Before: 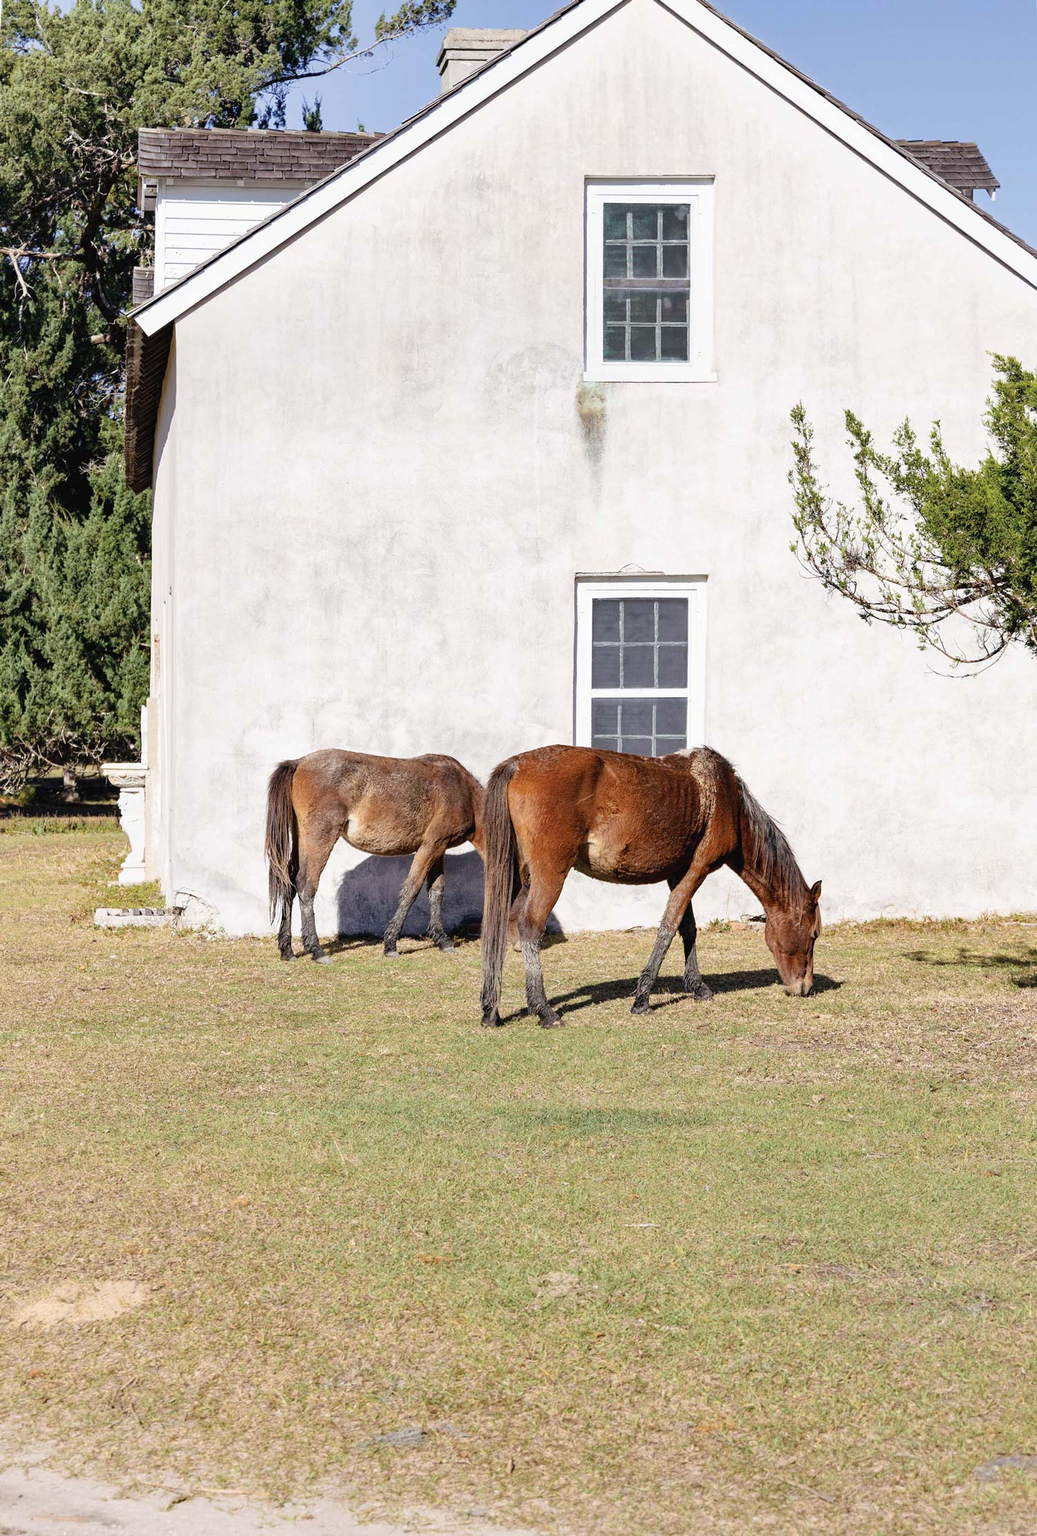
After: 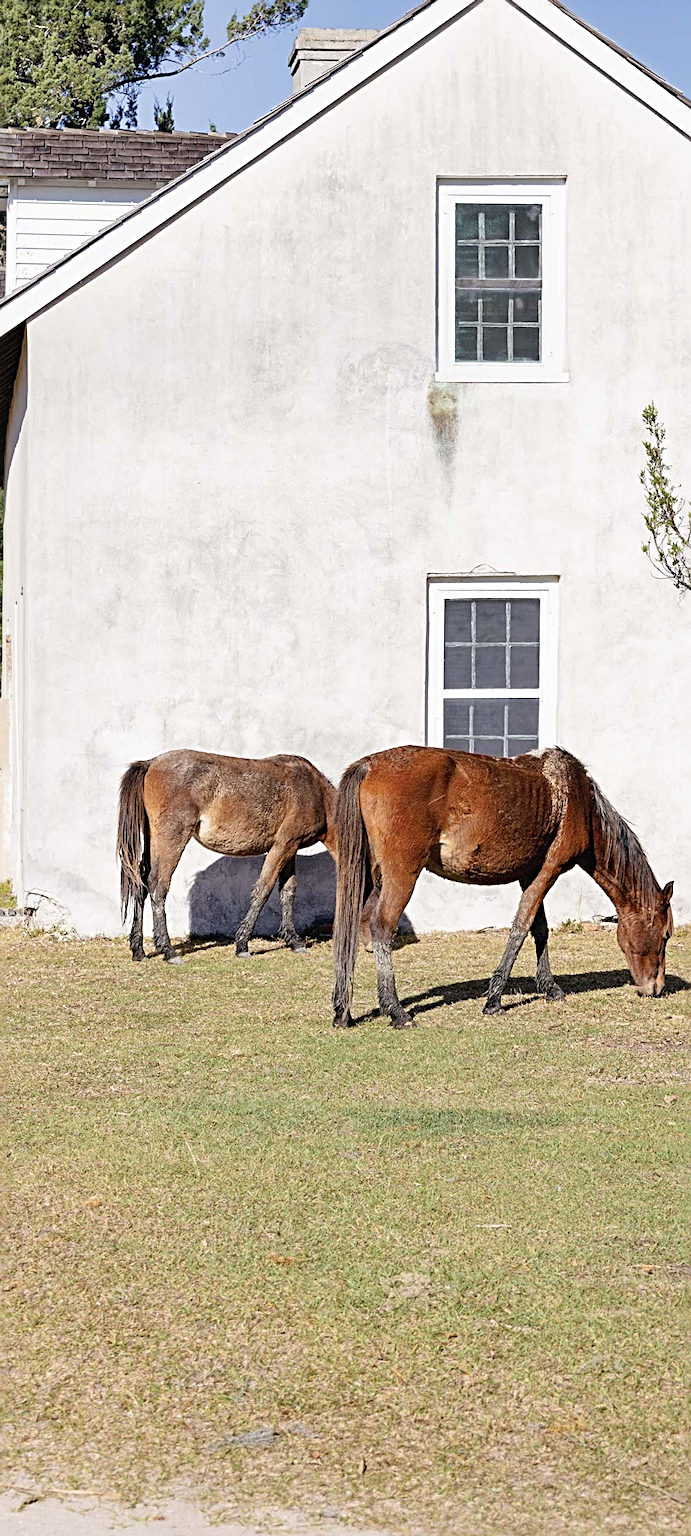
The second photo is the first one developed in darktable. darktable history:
crop and rotate: left 14.4%, right 18.934%
sharpen: radius 3.982
